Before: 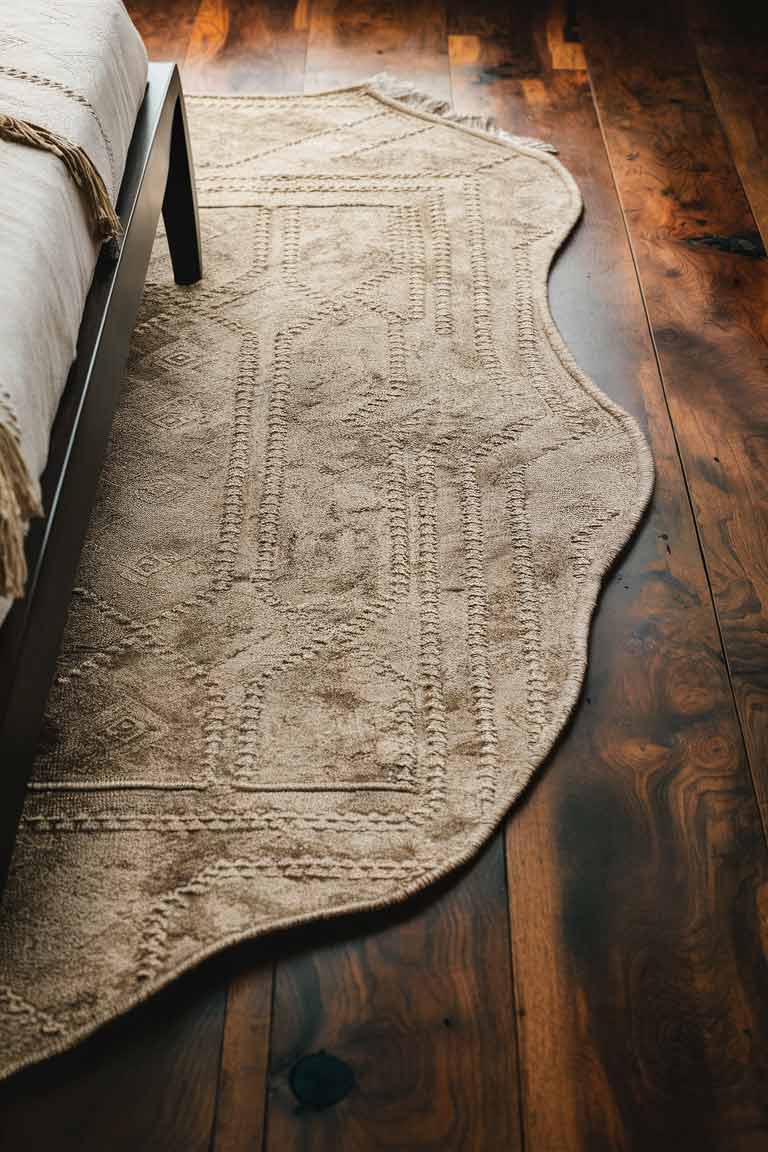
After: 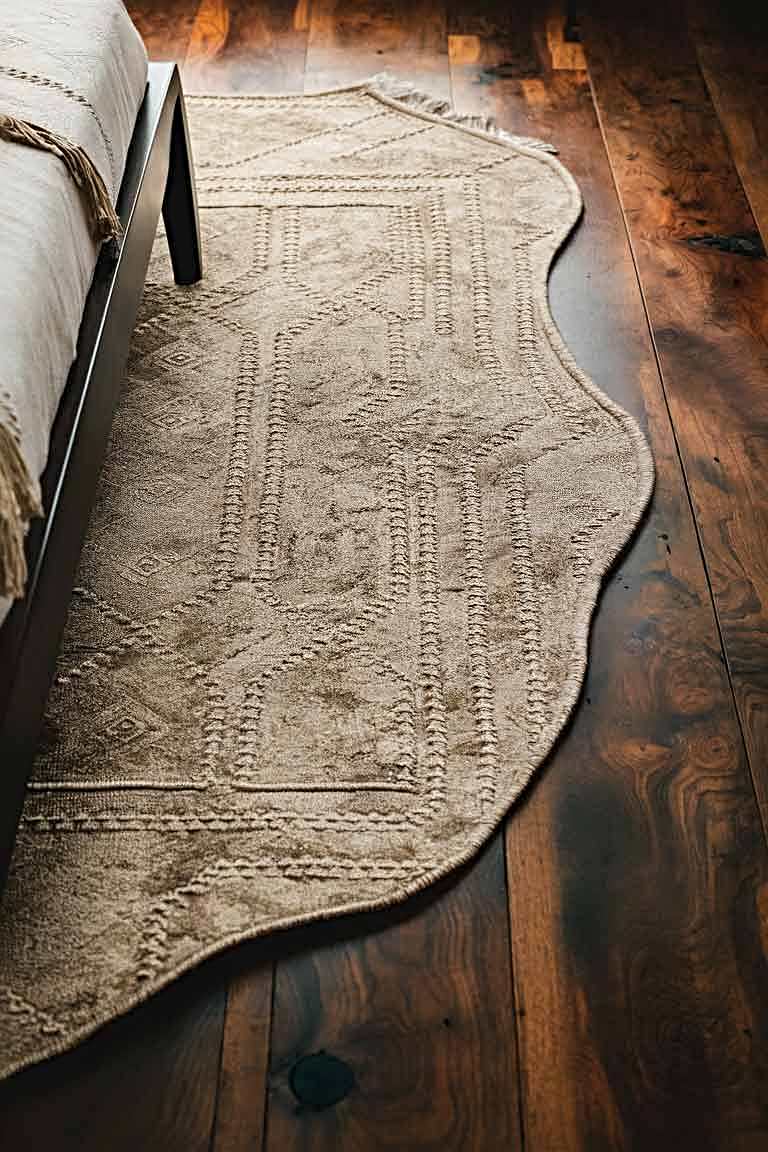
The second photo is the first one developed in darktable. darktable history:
sharpen: radius 3.957
